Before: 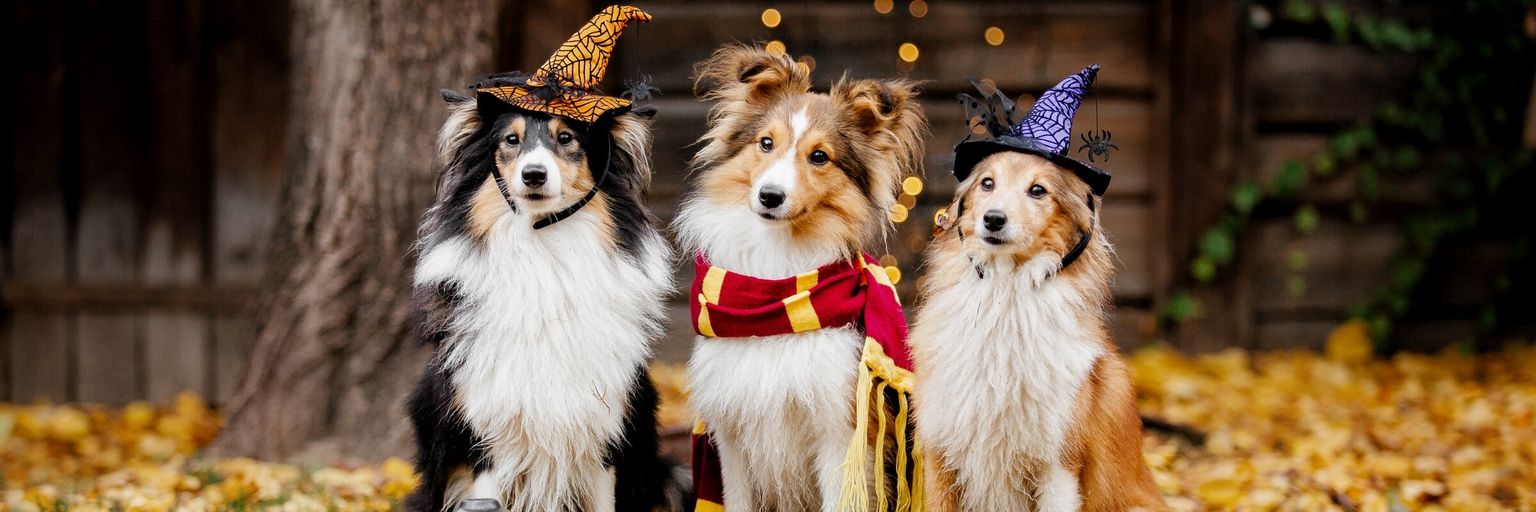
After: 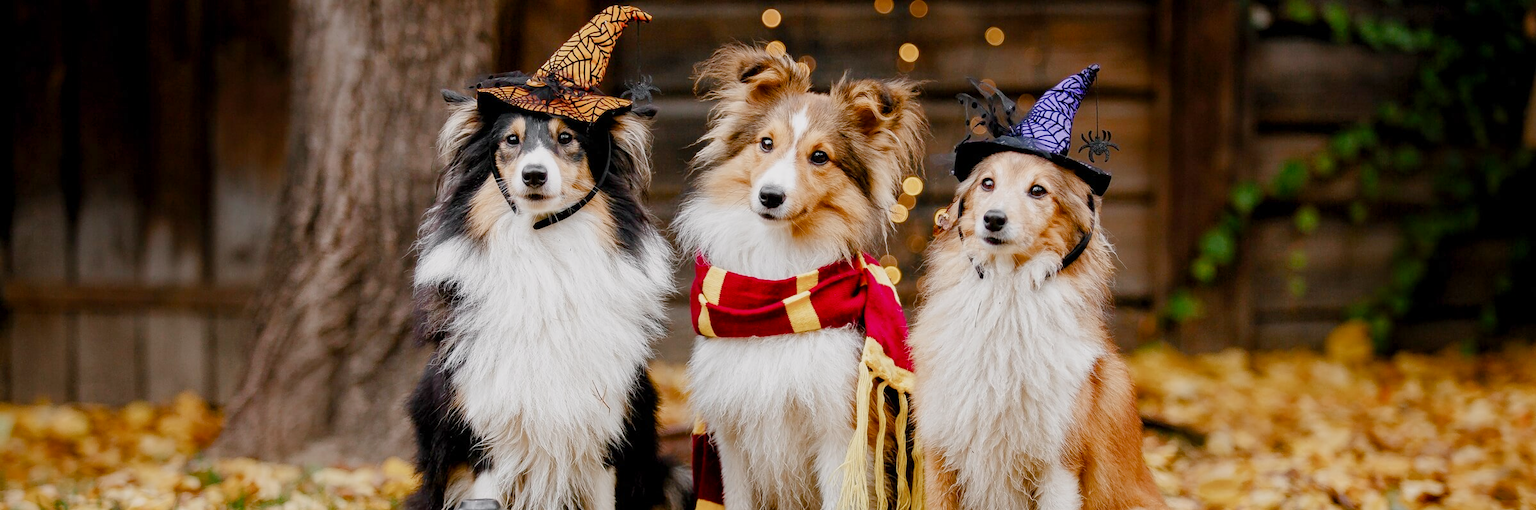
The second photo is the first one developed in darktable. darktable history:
crop: top 0.05%, bottom 0.098%
color balance rgb: shadows lift › chroma 1%, shadows lift › hue 113°, highlights gain › chroma 0.2%, highlights gain › hue 333°, perceptual saturation grading › global saturation 20%, perceptual saturation grading › highlights -50%, perceptual saturation grading › shadows 25%, contrast -10%
